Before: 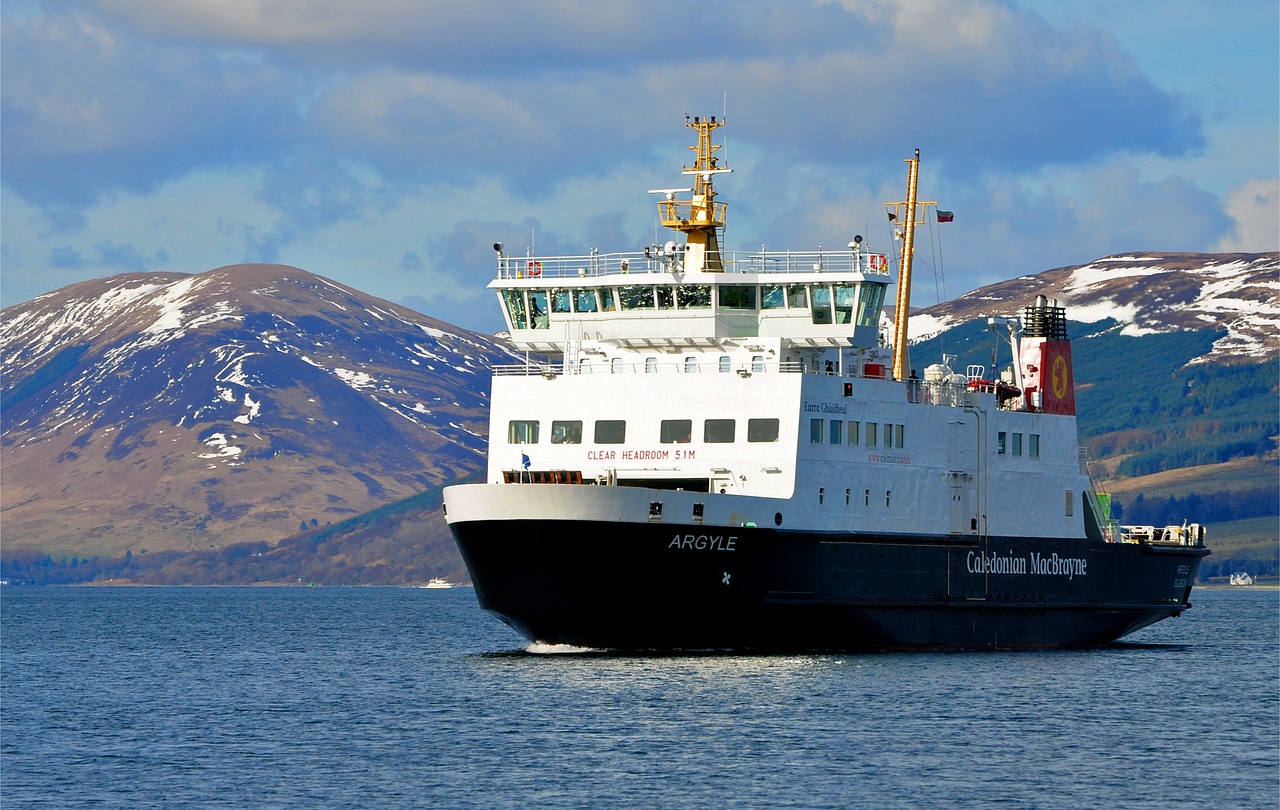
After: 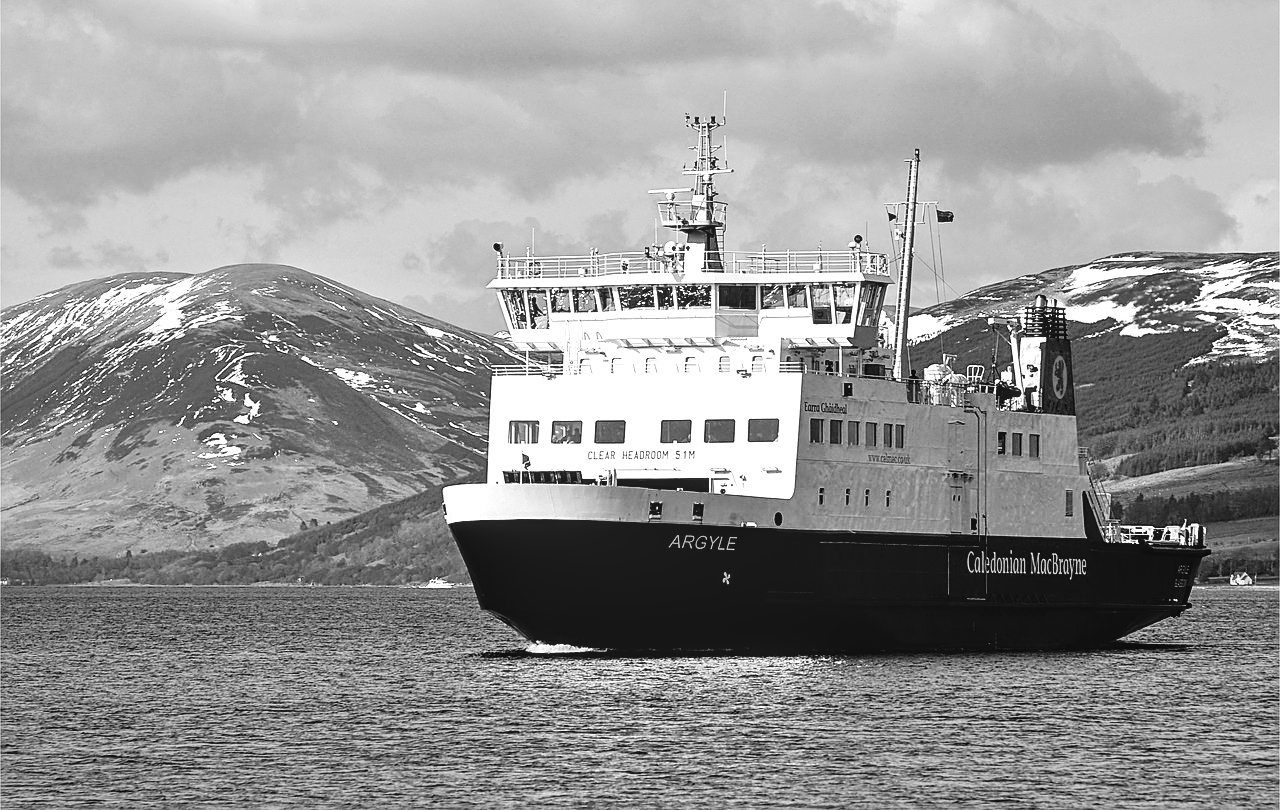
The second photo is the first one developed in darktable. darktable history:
tone equalizer: -8 EV -0.75 EV, -7 EV -0.7 EV, -6 EV -0.6 EV, -5 EV -0.4 EV, -3 EV 0.4 EV, -2 EV 0.6 EV, -1 EV 0.7 EV, +0 EV 0.75 EV, edges refinement/feathering 500, mask exposure compensation -1.57 EV, preserve details no
tone curve: curves: ch0 [(0, 0.047) (0.15, 0.127) (0.46, 0.466) (0.751, 0.788) (1, 0.961)]; ch1 [(0, 0) (0.43, 0.408) (0.476, 0.469) (0.505, 0.501) (0.553, 0.557) (0.592, 0.58) (0.631, 0.625) (1, 1)]; ch2 [(0, 0) (0.505, 0.495) (0.55, 0.557) (0.583, 0.573) (1, 1)], color space Lab, independent channels, preserve colors none
exposure: exposure 0.2 EV, compensate highlight preservation false
color correction: highlights a* 3.84, highlights b* 5.07
monochrome: a 16.06, b 15.48, size 1
local contrast: on, module defaults
sharpen: on, module defaults
